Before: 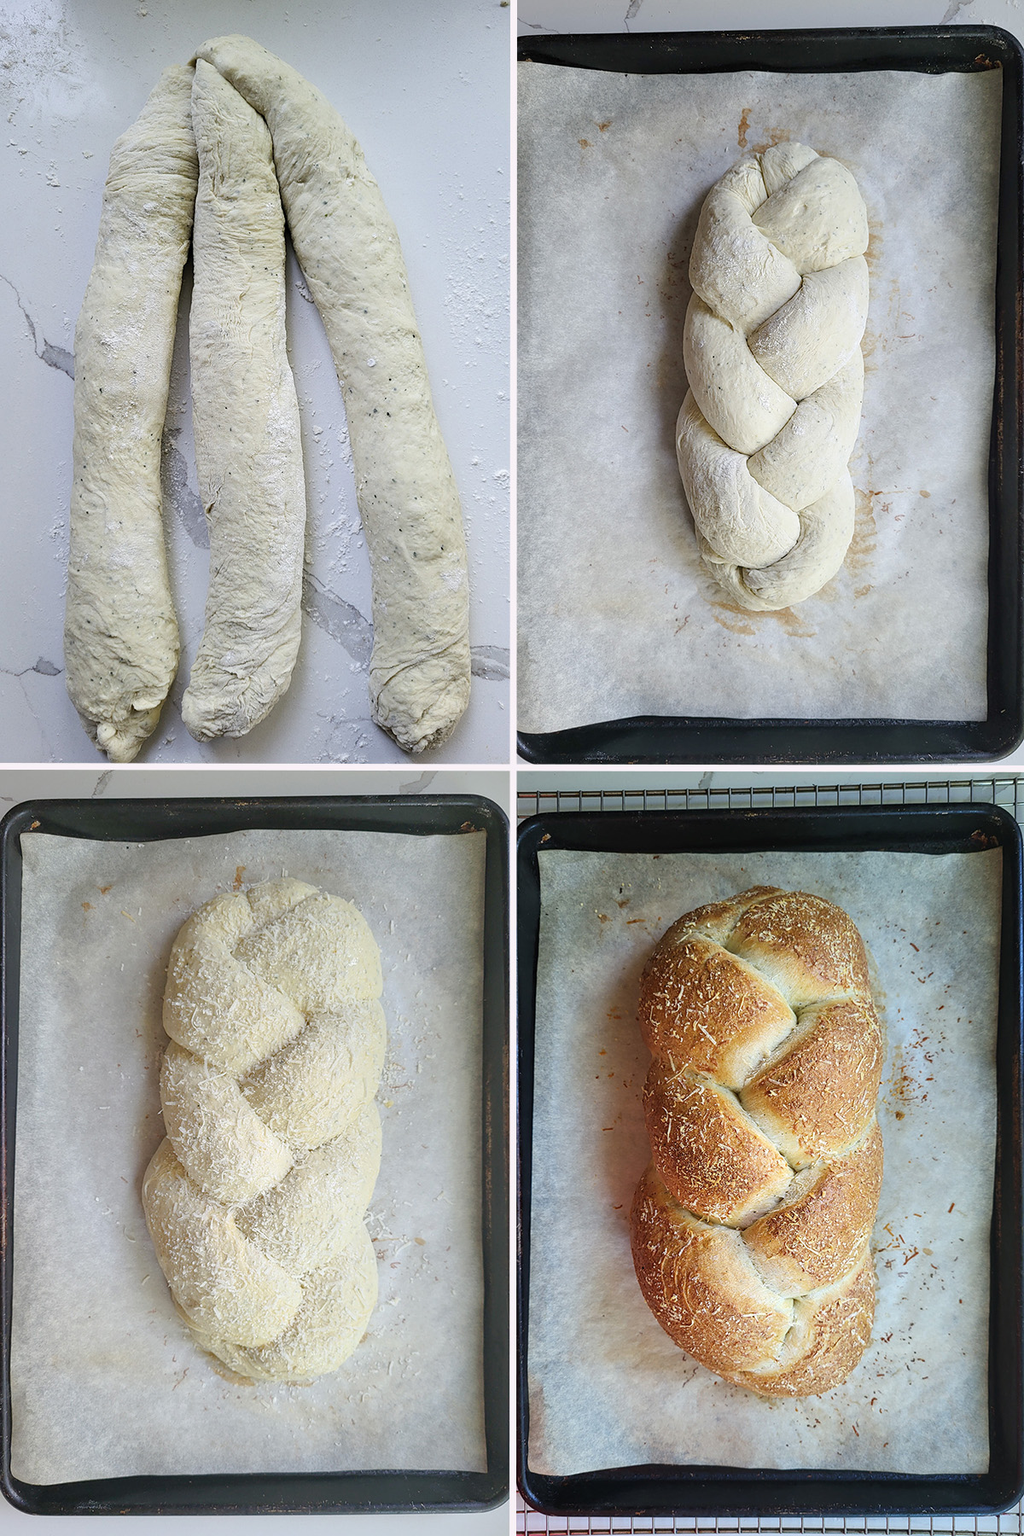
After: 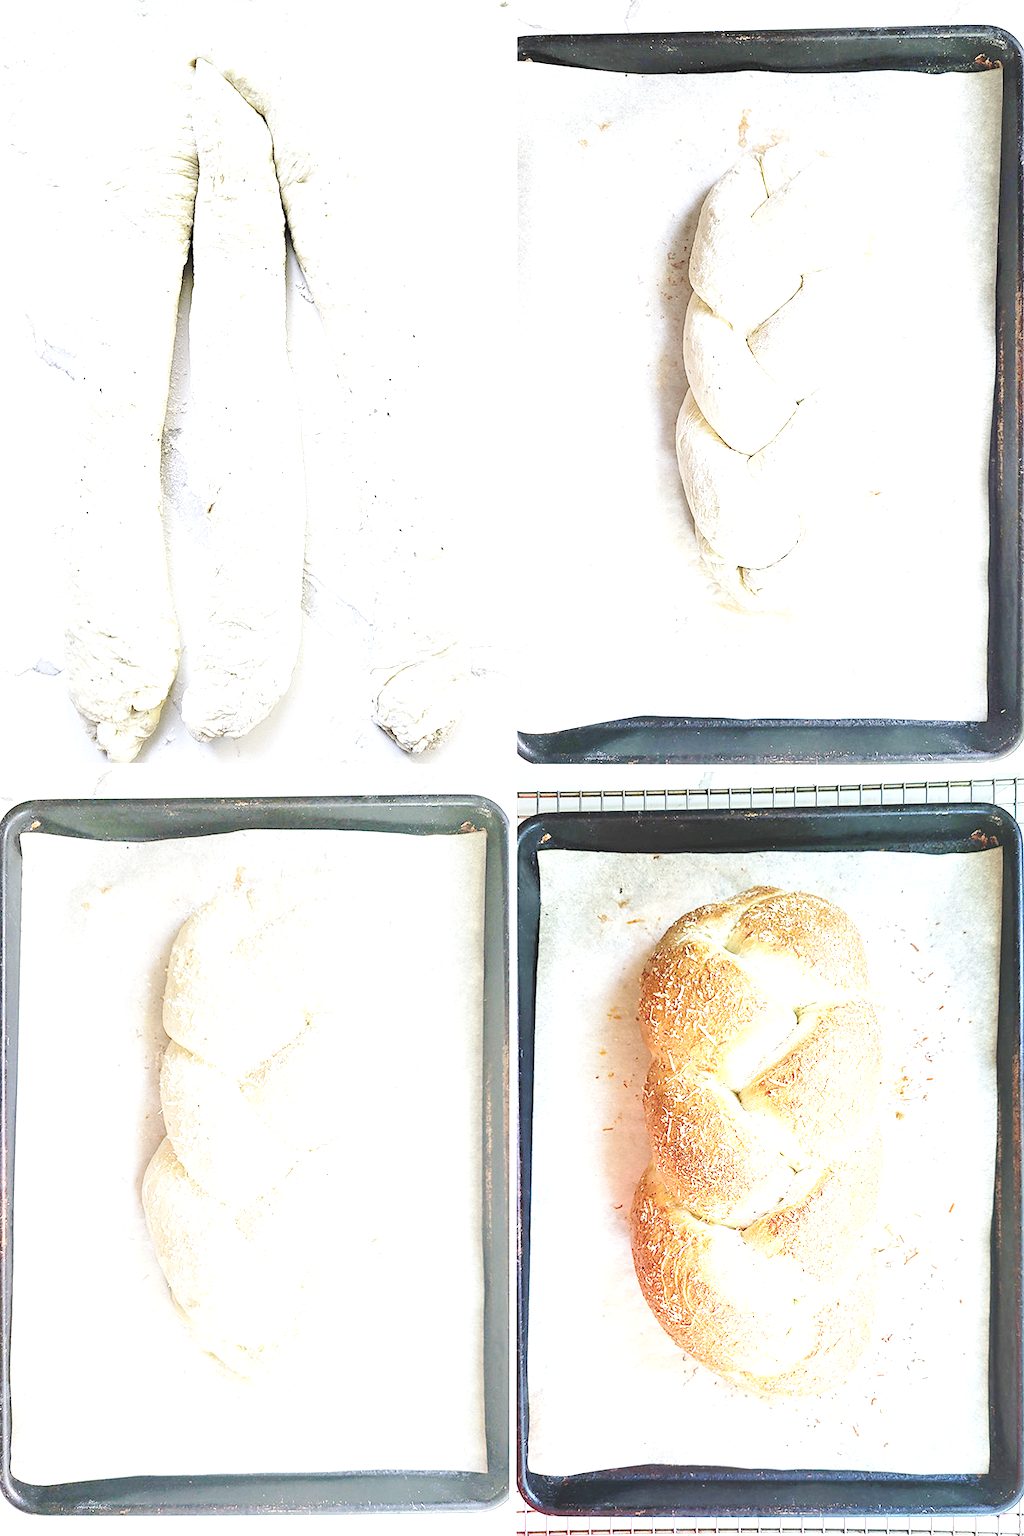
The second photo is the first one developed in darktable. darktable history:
base curve: curves: ch0 [(0, 0.007) (0.028, 0.063) (0.121, 0.311) (0.46, 0.743) (0.859, 0.957) (1, 1)], preserve colors none
exposure: black level correction 0, exposure 1.741 EV, compensate exposure bias true, compensate highlight preservation false
local contrast: highlights 100%, shadows 100%, detail 120%, midtone range 0.2
